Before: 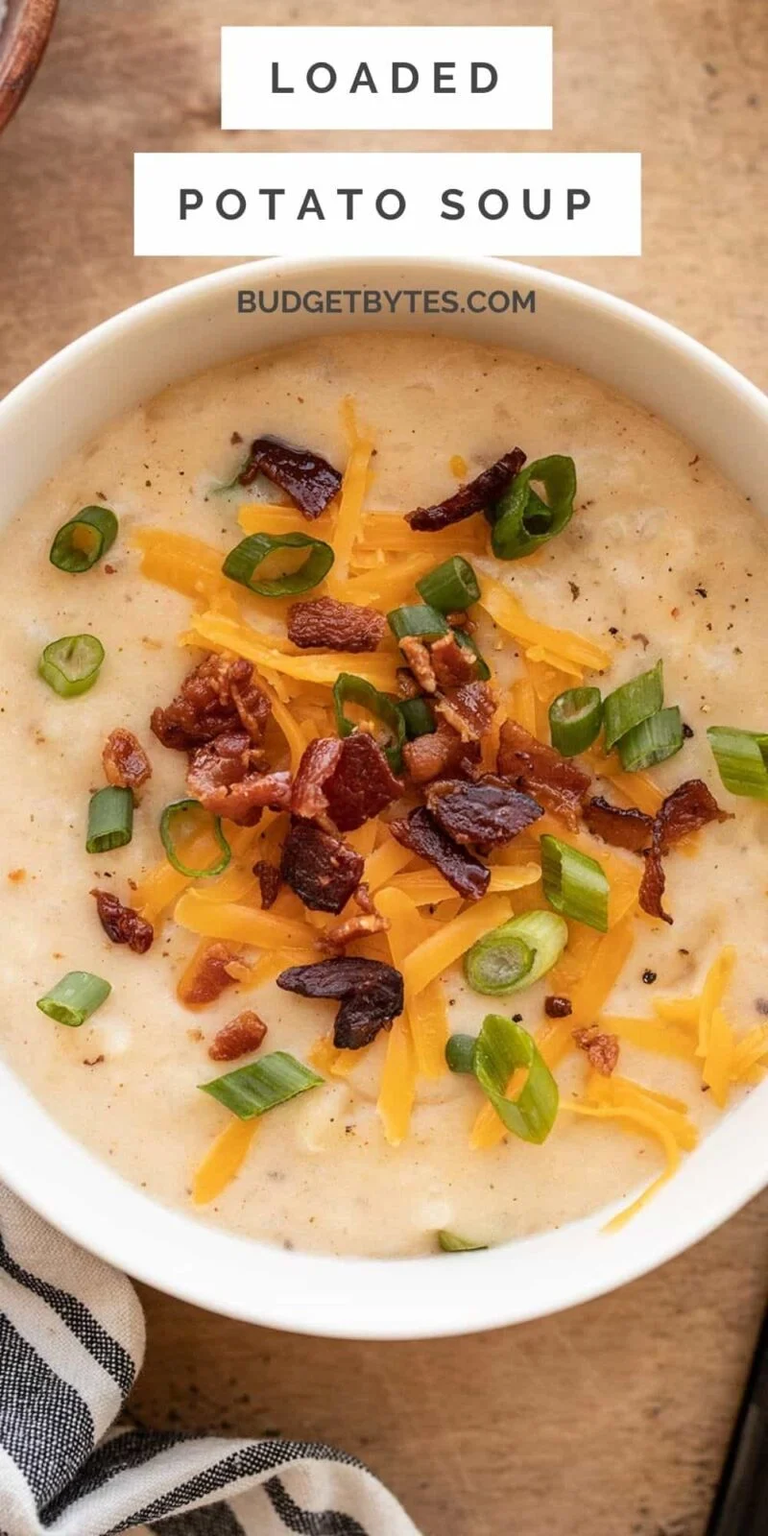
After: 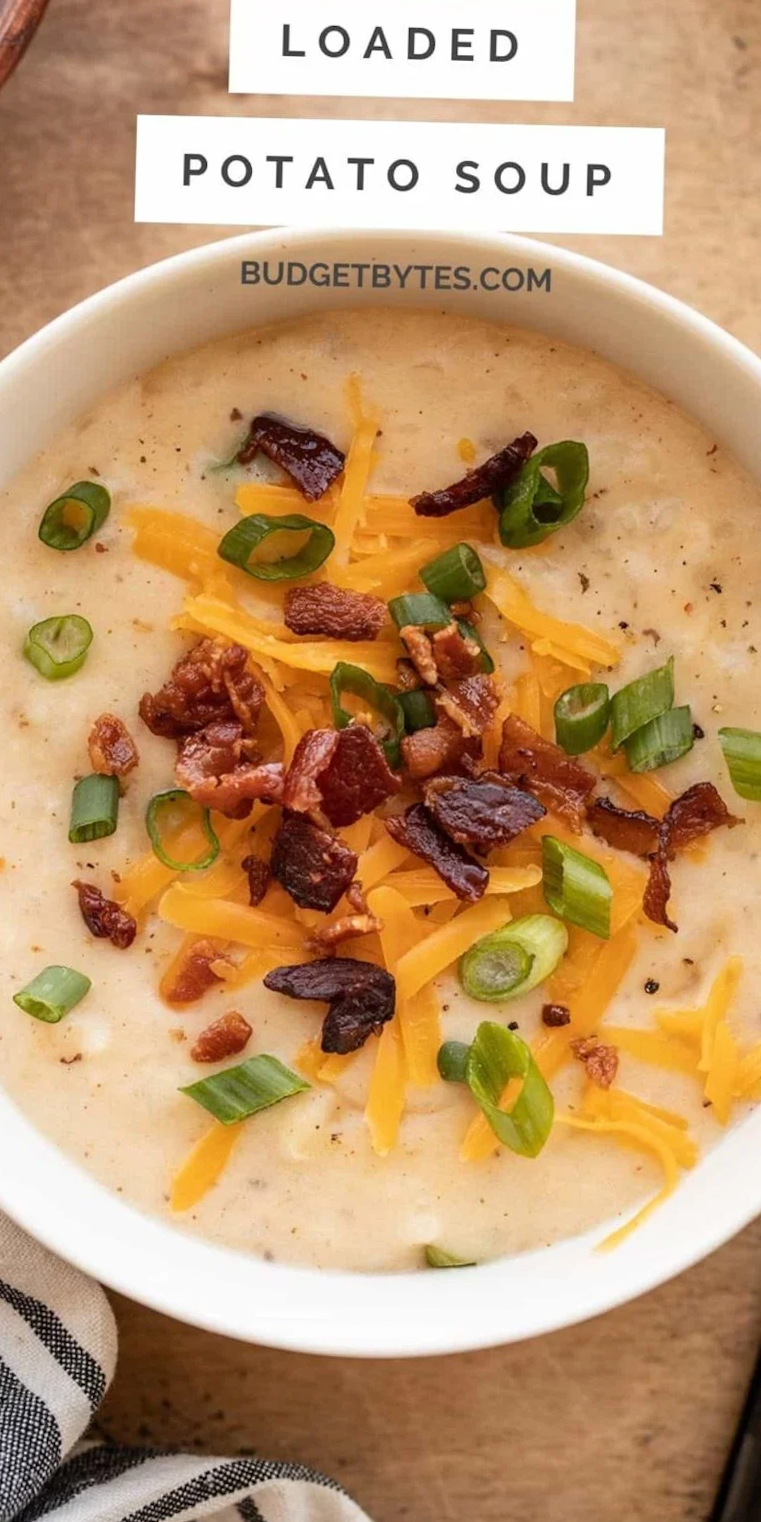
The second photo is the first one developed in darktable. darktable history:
crop and rotate: angle -1.47°
